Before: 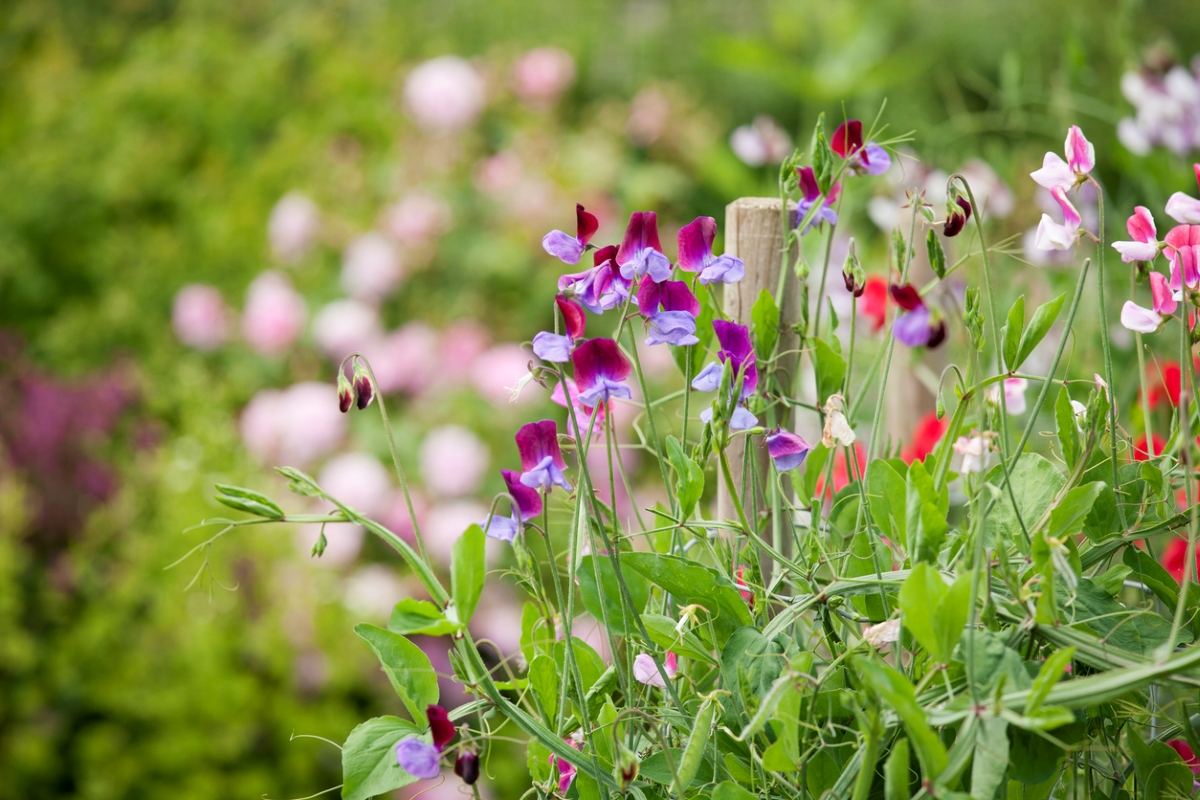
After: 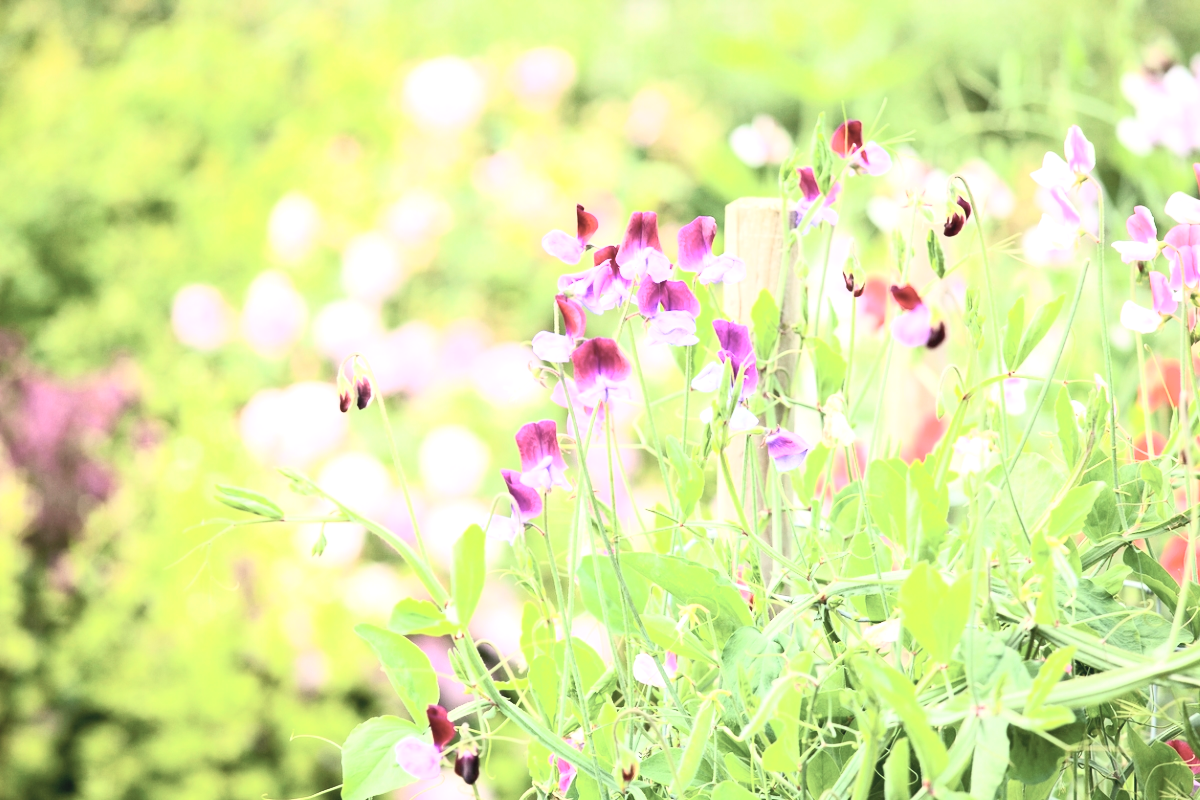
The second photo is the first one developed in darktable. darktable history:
contrast brightness saturation: contrast 0.427, brightness 0.549, saturation -0.186
exposure: black level correction 0, exposure 1.095 EV, compensate exposure bias true, compensate highlight preservation false
